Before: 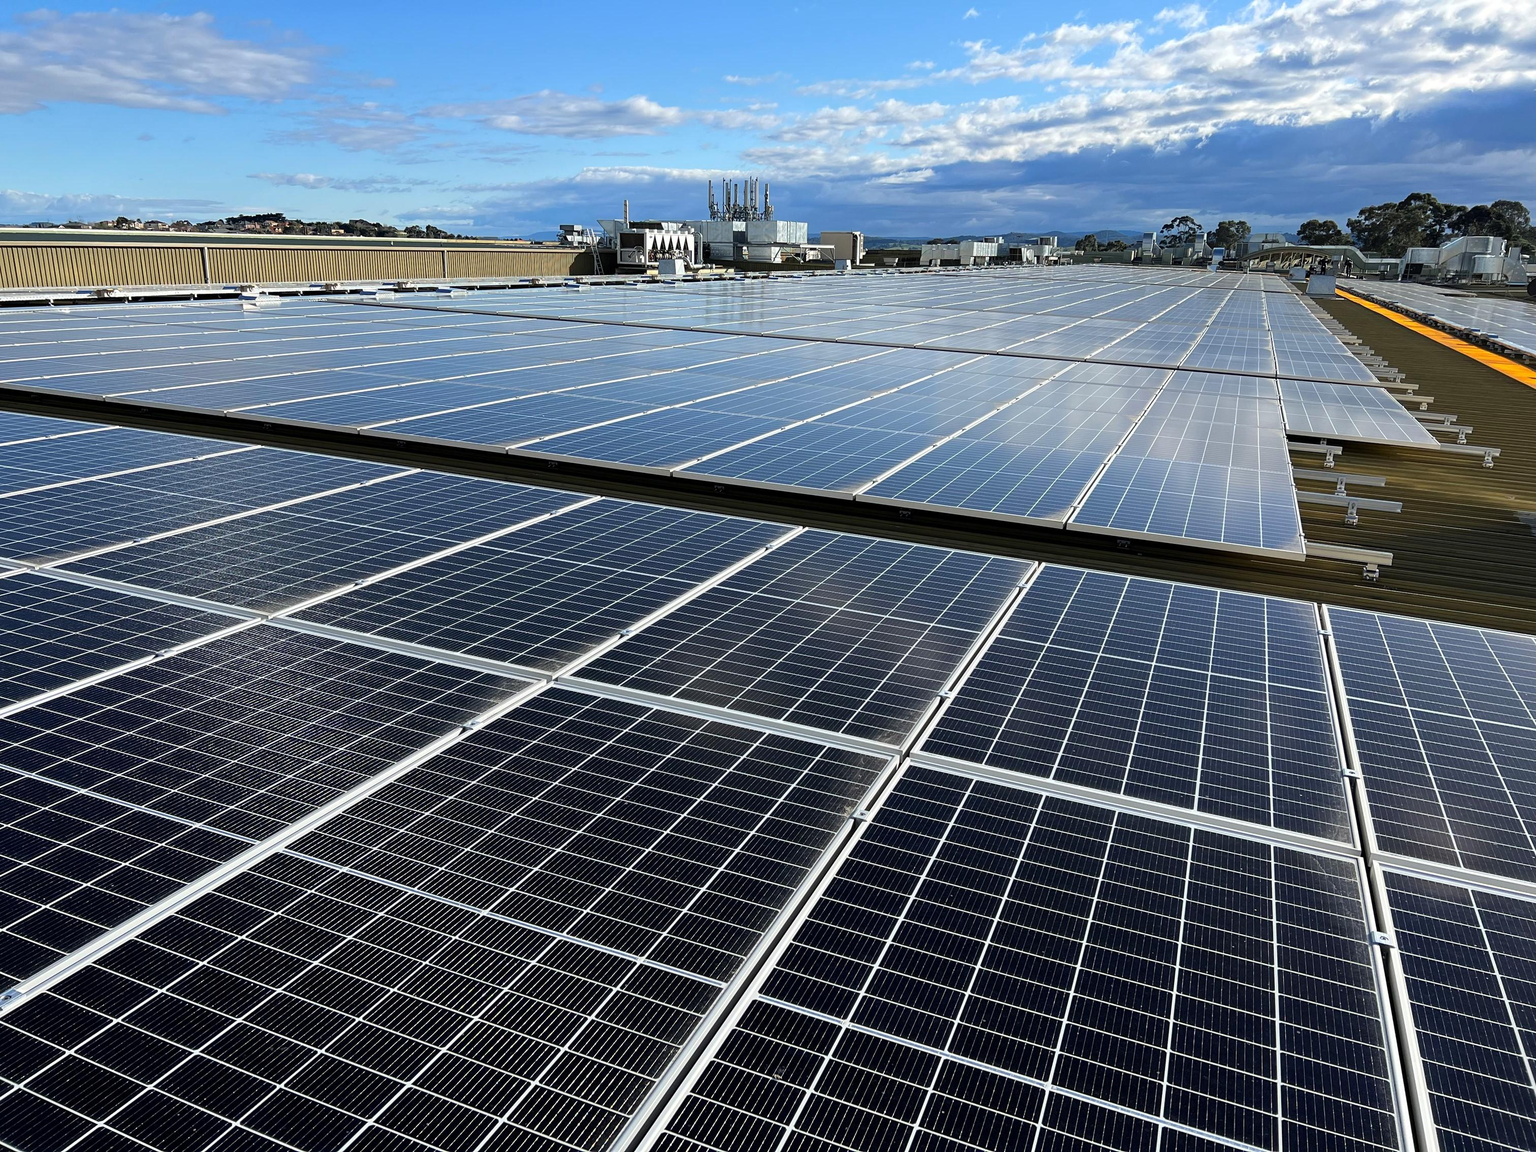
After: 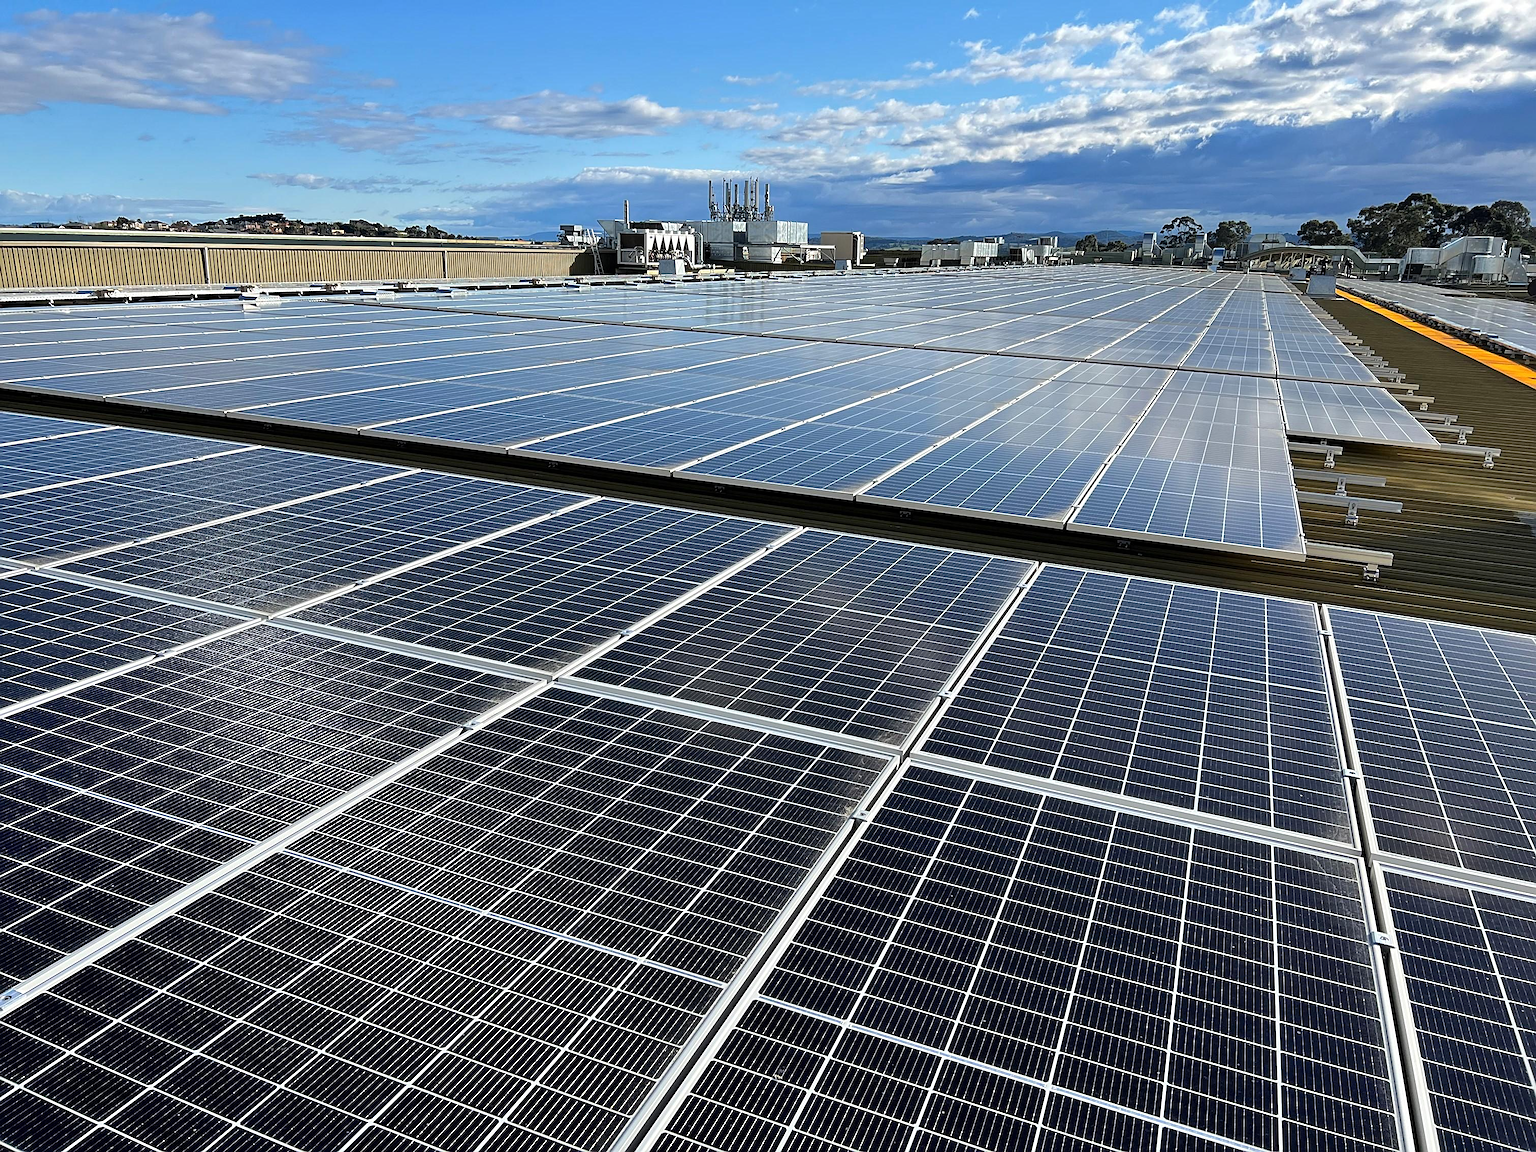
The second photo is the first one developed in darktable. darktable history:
shadows and highlights: shadows 49, highlights -41, soften with gaussian
sharpen: on, module defaults
